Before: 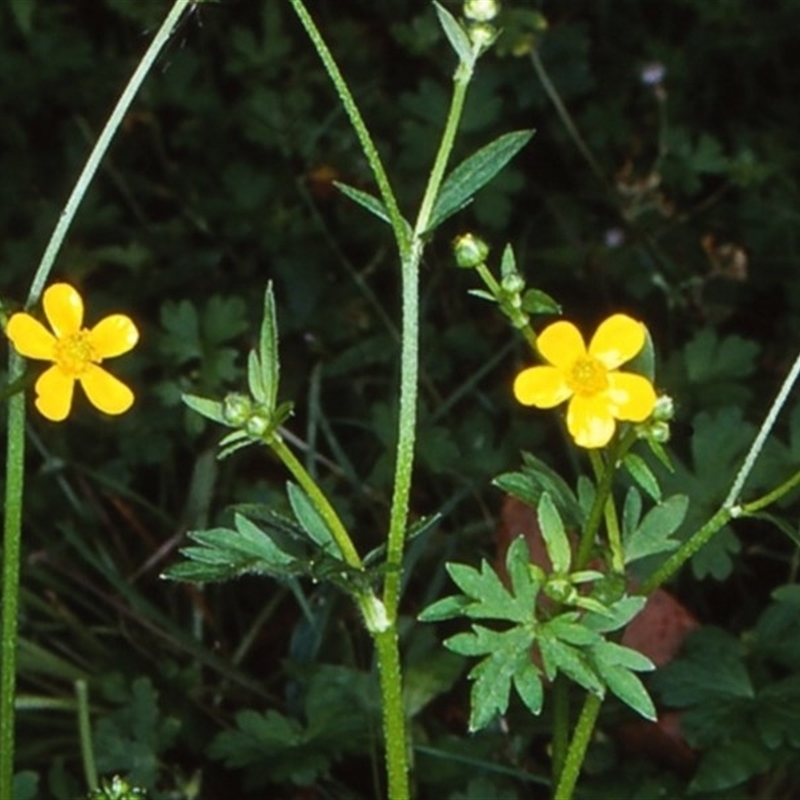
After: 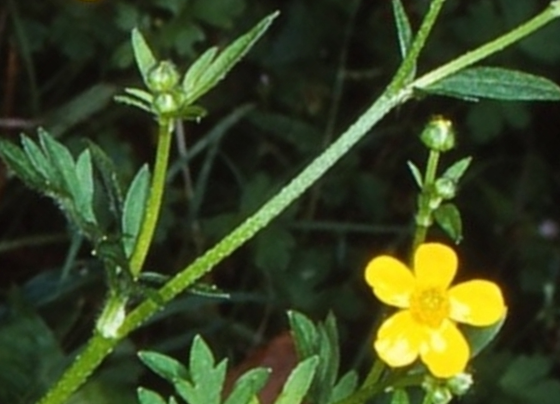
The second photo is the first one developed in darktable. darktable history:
crop and rotate: angle -45.92°, top 16.783%, right 0.909%, bottom 11.65%
